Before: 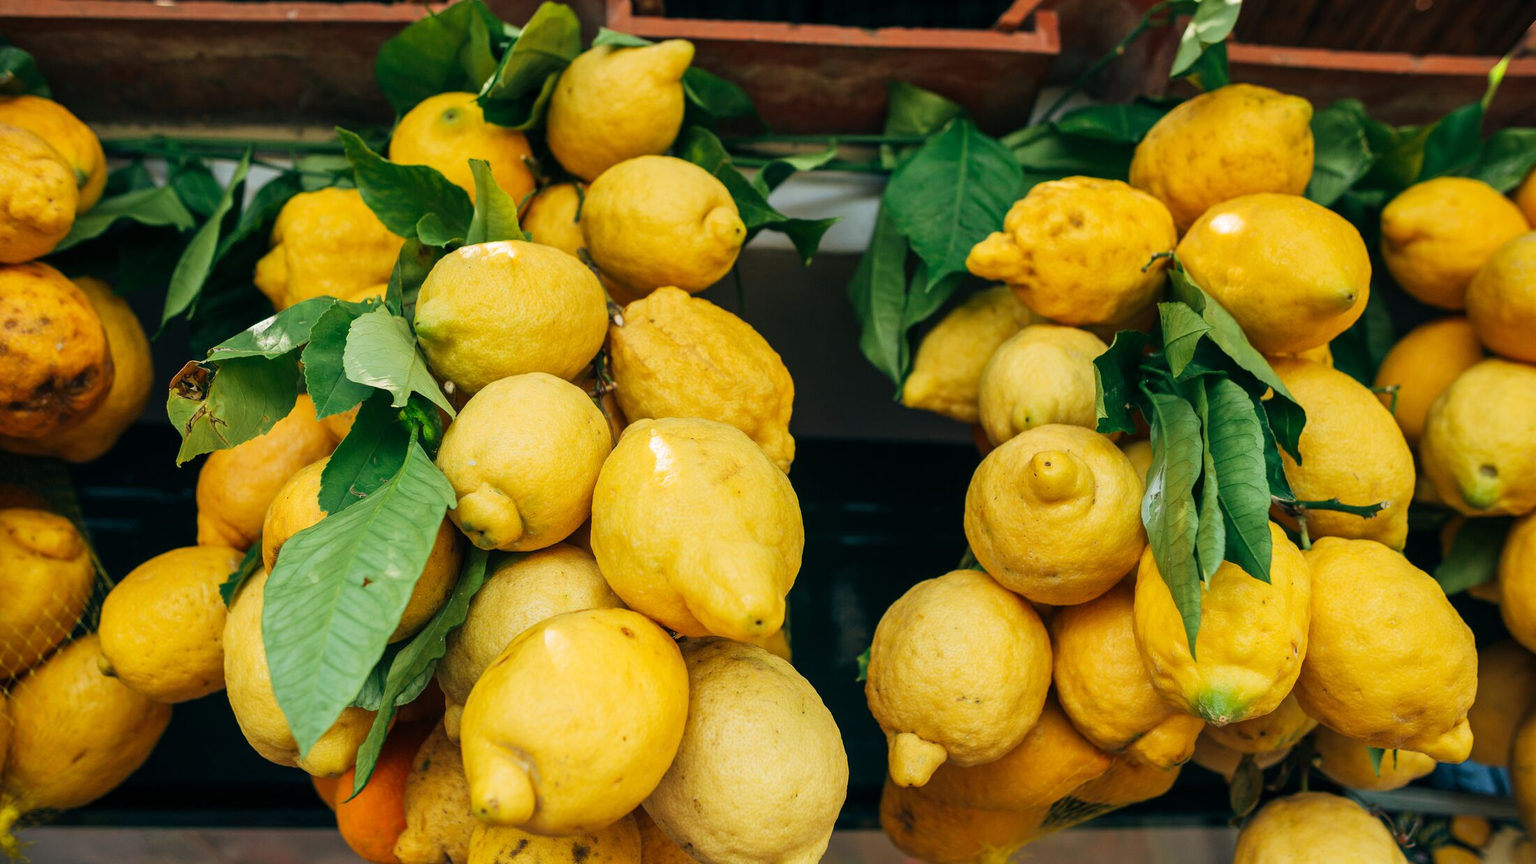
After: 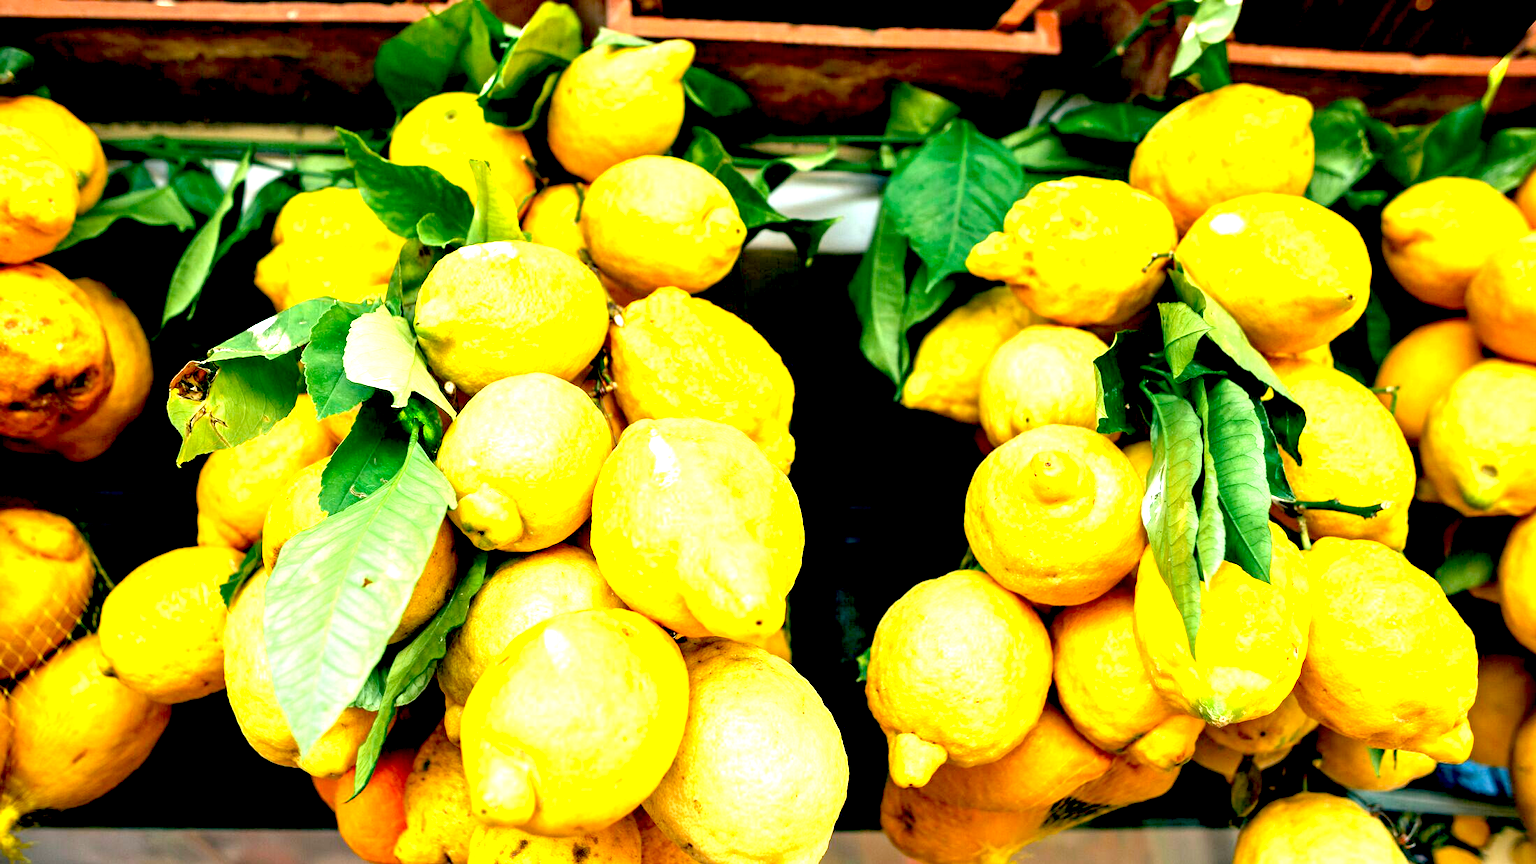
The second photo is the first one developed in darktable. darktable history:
exposure: black level correction 0.015, exposure 1.765 EV, compensate highlight preservation false
